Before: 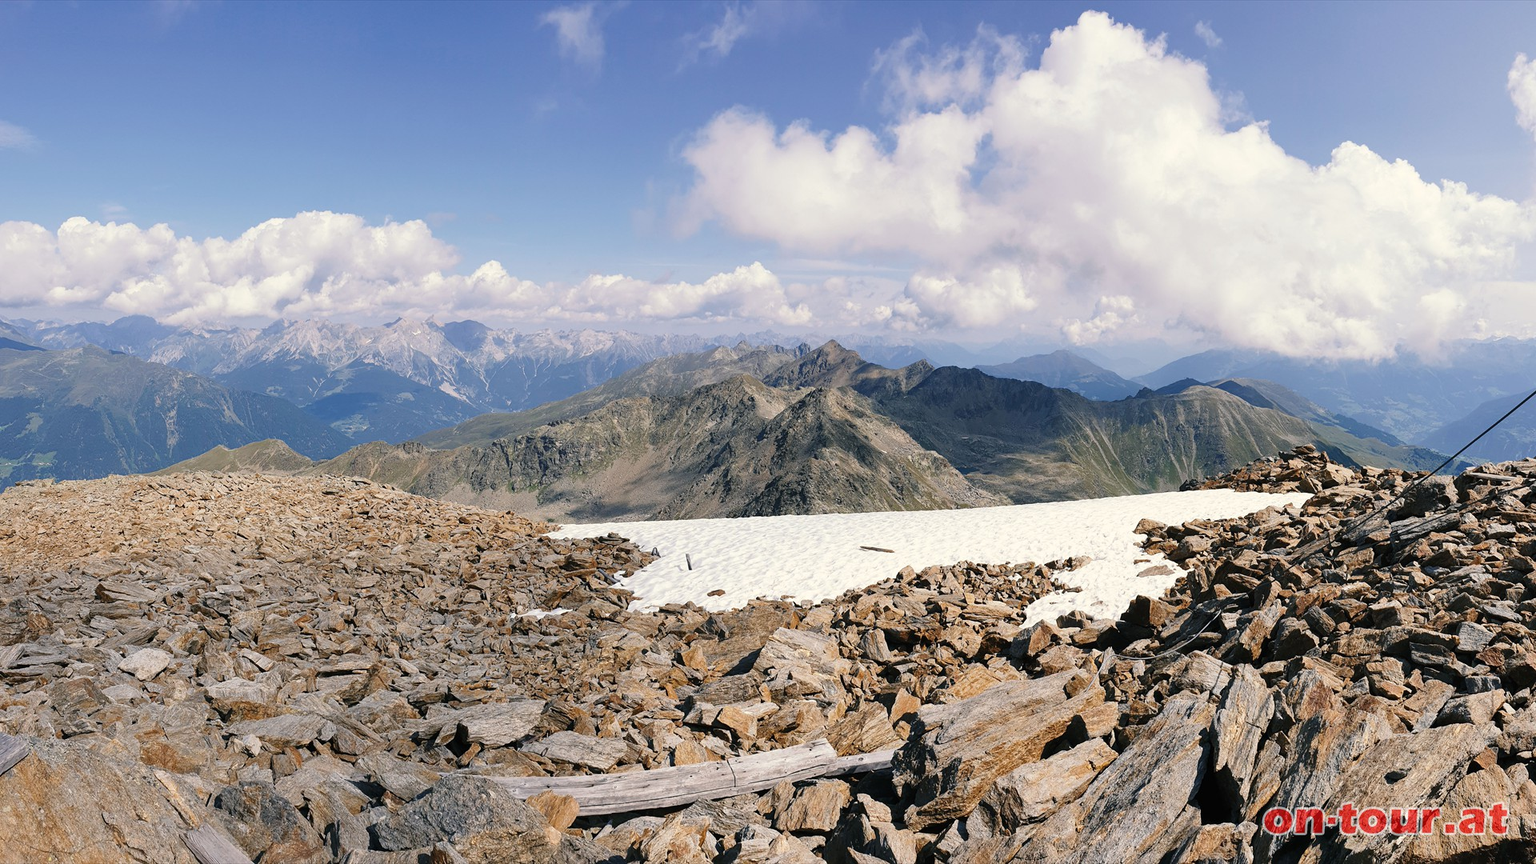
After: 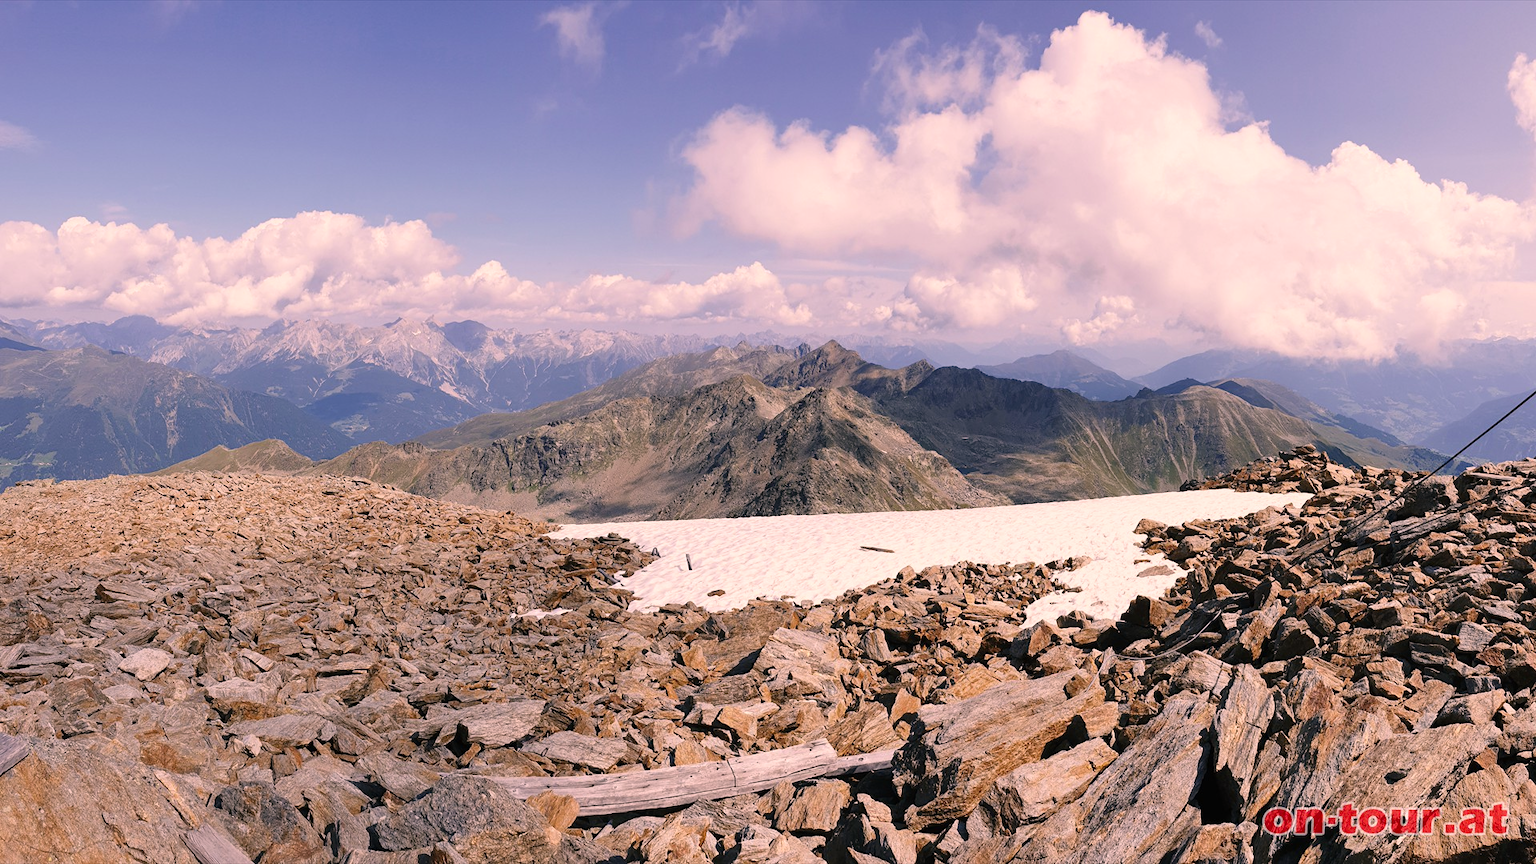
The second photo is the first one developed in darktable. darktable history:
color correction: highlights a* 14.54, highlights b* 4.73
